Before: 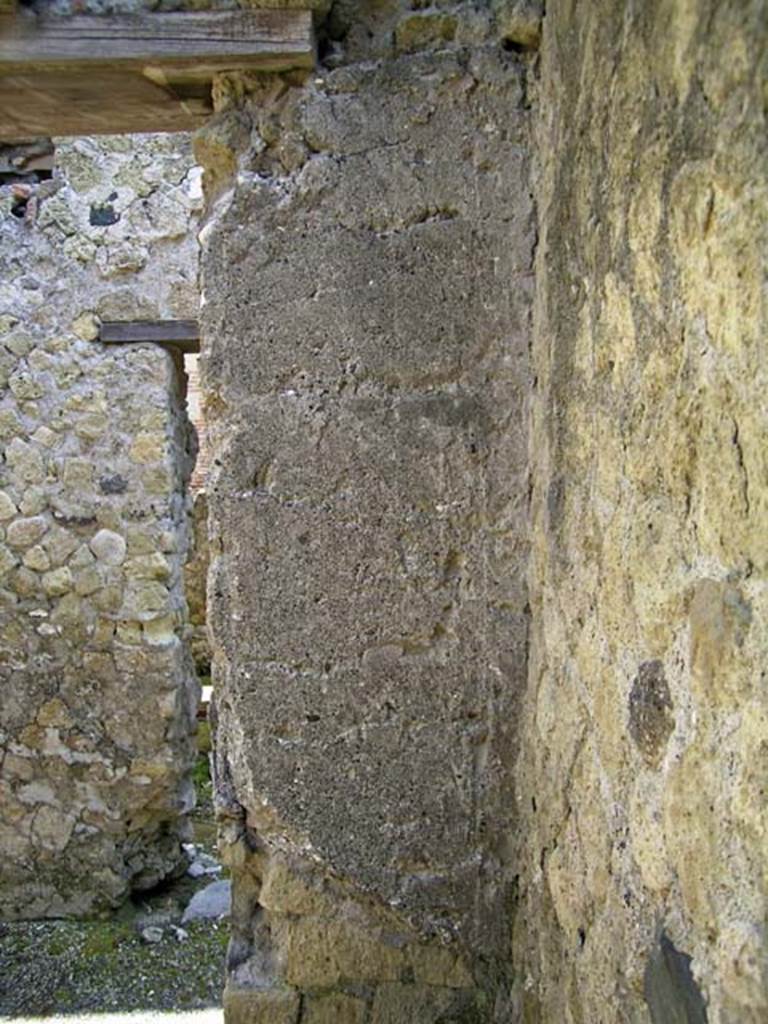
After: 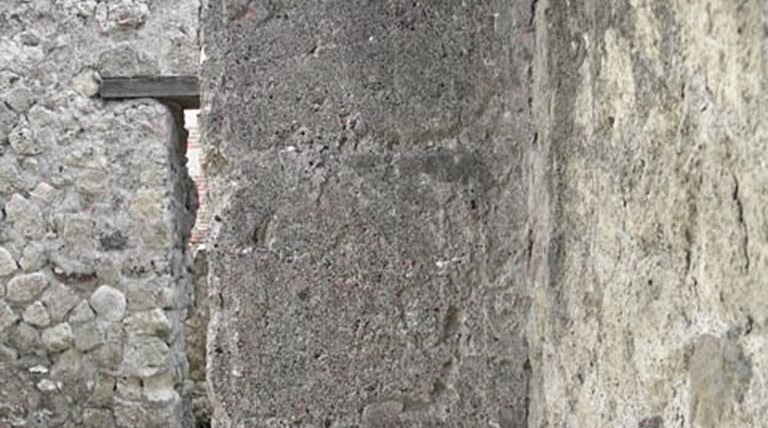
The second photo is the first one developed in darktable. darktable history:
color zones: curves: ch1 [(0, 0.831) (0.08, 0.771) (0.157, 0.268) (0.241, 0.207) (0.562, -0.005) (0.714, -0.013) (0.876, 0.01) (1, 0.831)]
crop and rotate: top 23.84%, bottom 34.294%
exposure: exposure 0.178 EV, compensate exposure bias true, compensate highlight preservation false
